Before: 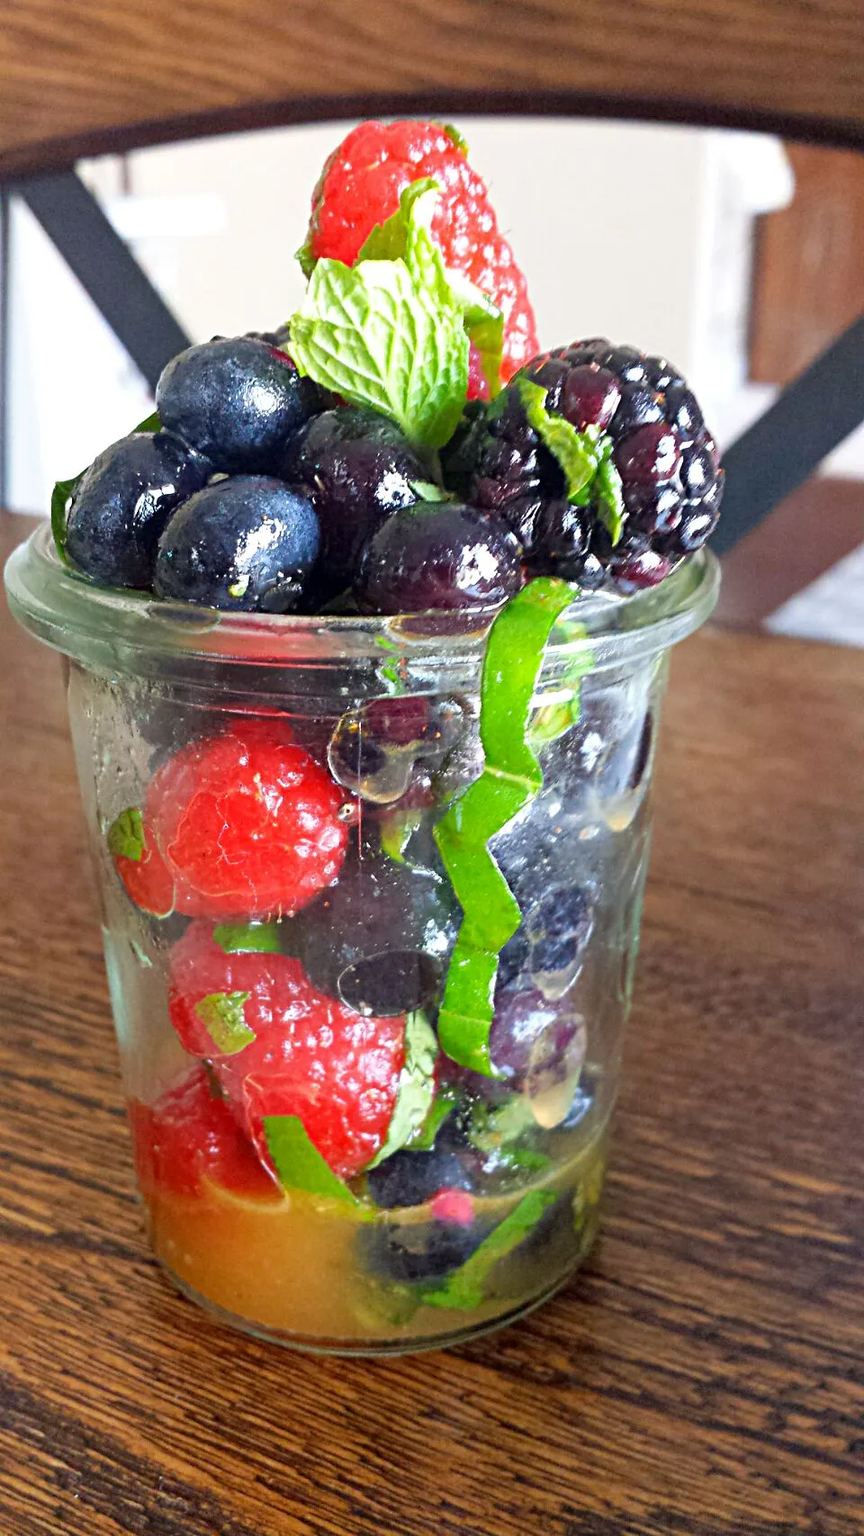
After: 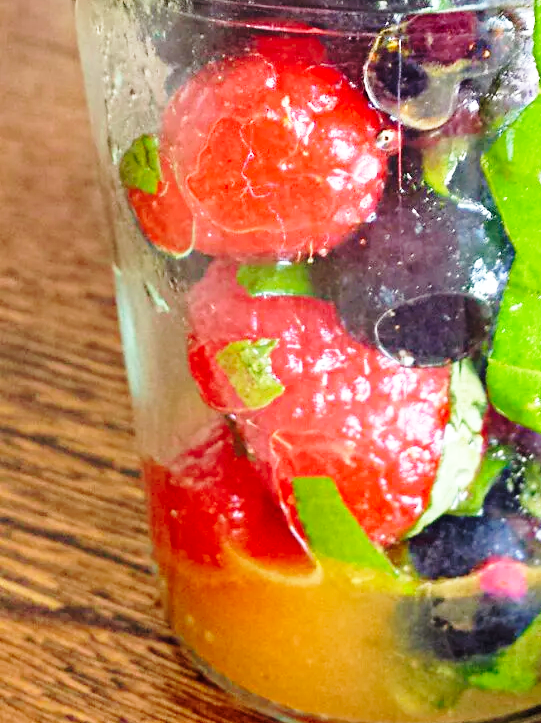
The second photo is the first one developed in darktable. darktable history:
base curve: curves: ch0 [(0, 0) (0.028, 0.03) (0.121, 0.232) (0.46, 0.748) (0.859, 0.968) (1, 1)], preserve colors none
velvia: strength 26.63%
crop: top 44.716%, right 43.614%, bottom 12.887%
